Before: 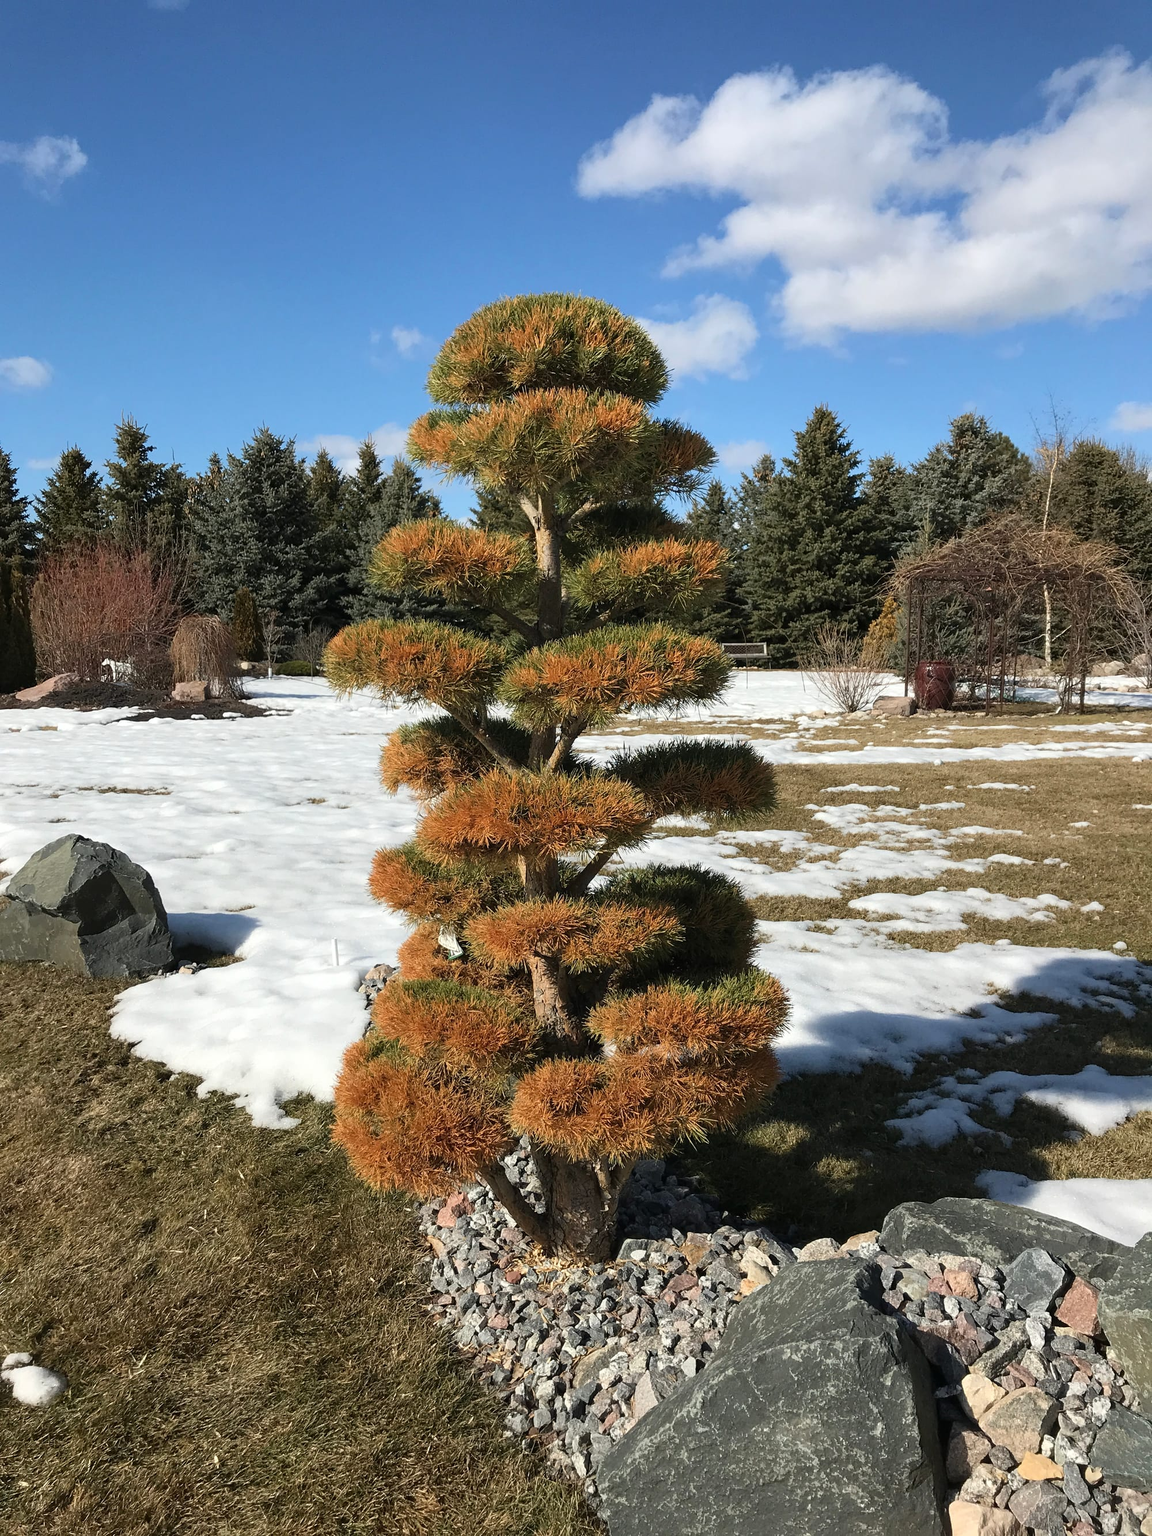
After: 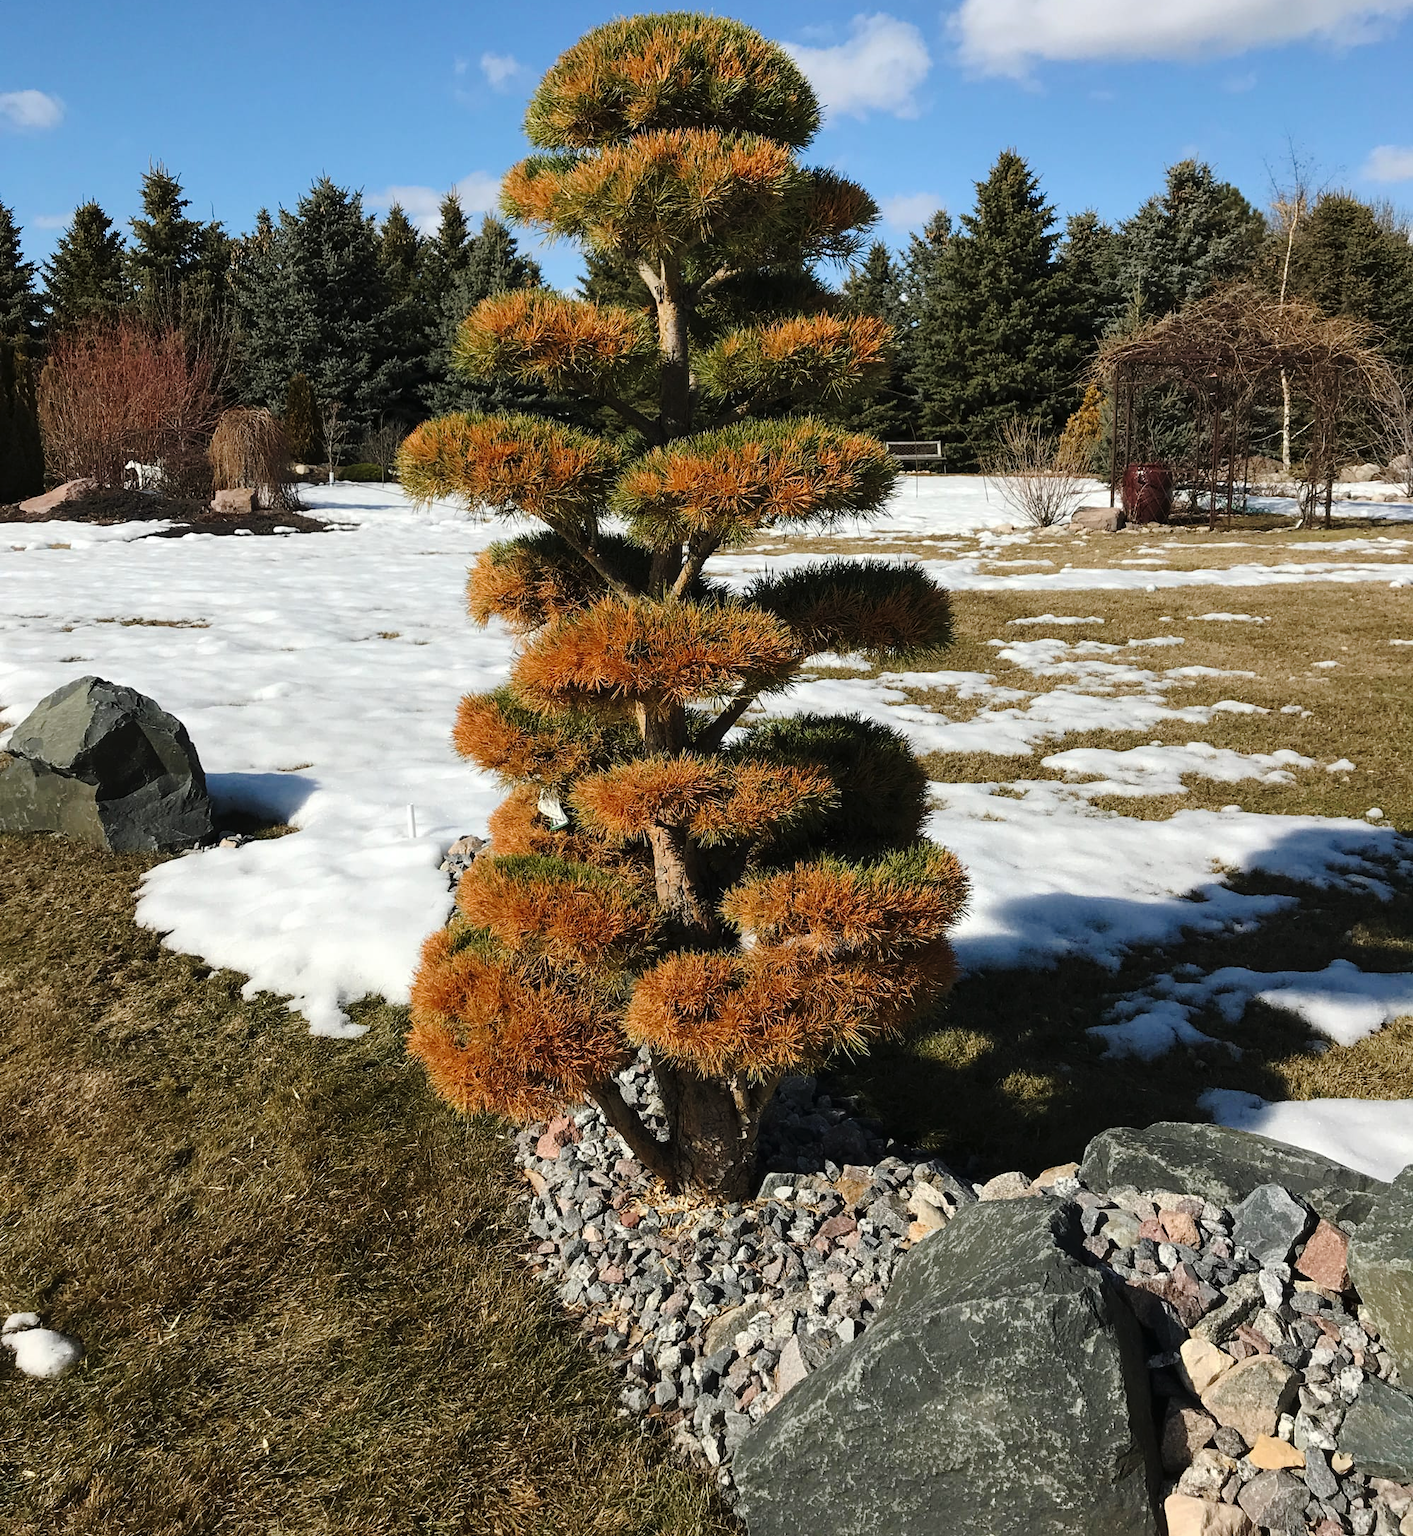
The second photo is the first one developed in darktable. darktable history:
crop and rotate: top 18.507%
tone curve: curves: ch0 [(0, 0) (0.003, 0.002) (0.011, 0.009) (0.025, 0.02) (0.044, 0.034) (0.069, 0.046) (0.1, 0.062) (0.136, 0.083) (0.177, 0.119) (0.224, 0.162) (0.277, 0.216) (0.335, 0.282) (0.399, 0.365) (0.468, 0.457) (0.543, 0.541) (0.623, 0.624) (0.709, 0.713) (0.801, 0.797) (0.898, 0.889) (1, 1)], preserve colors none
